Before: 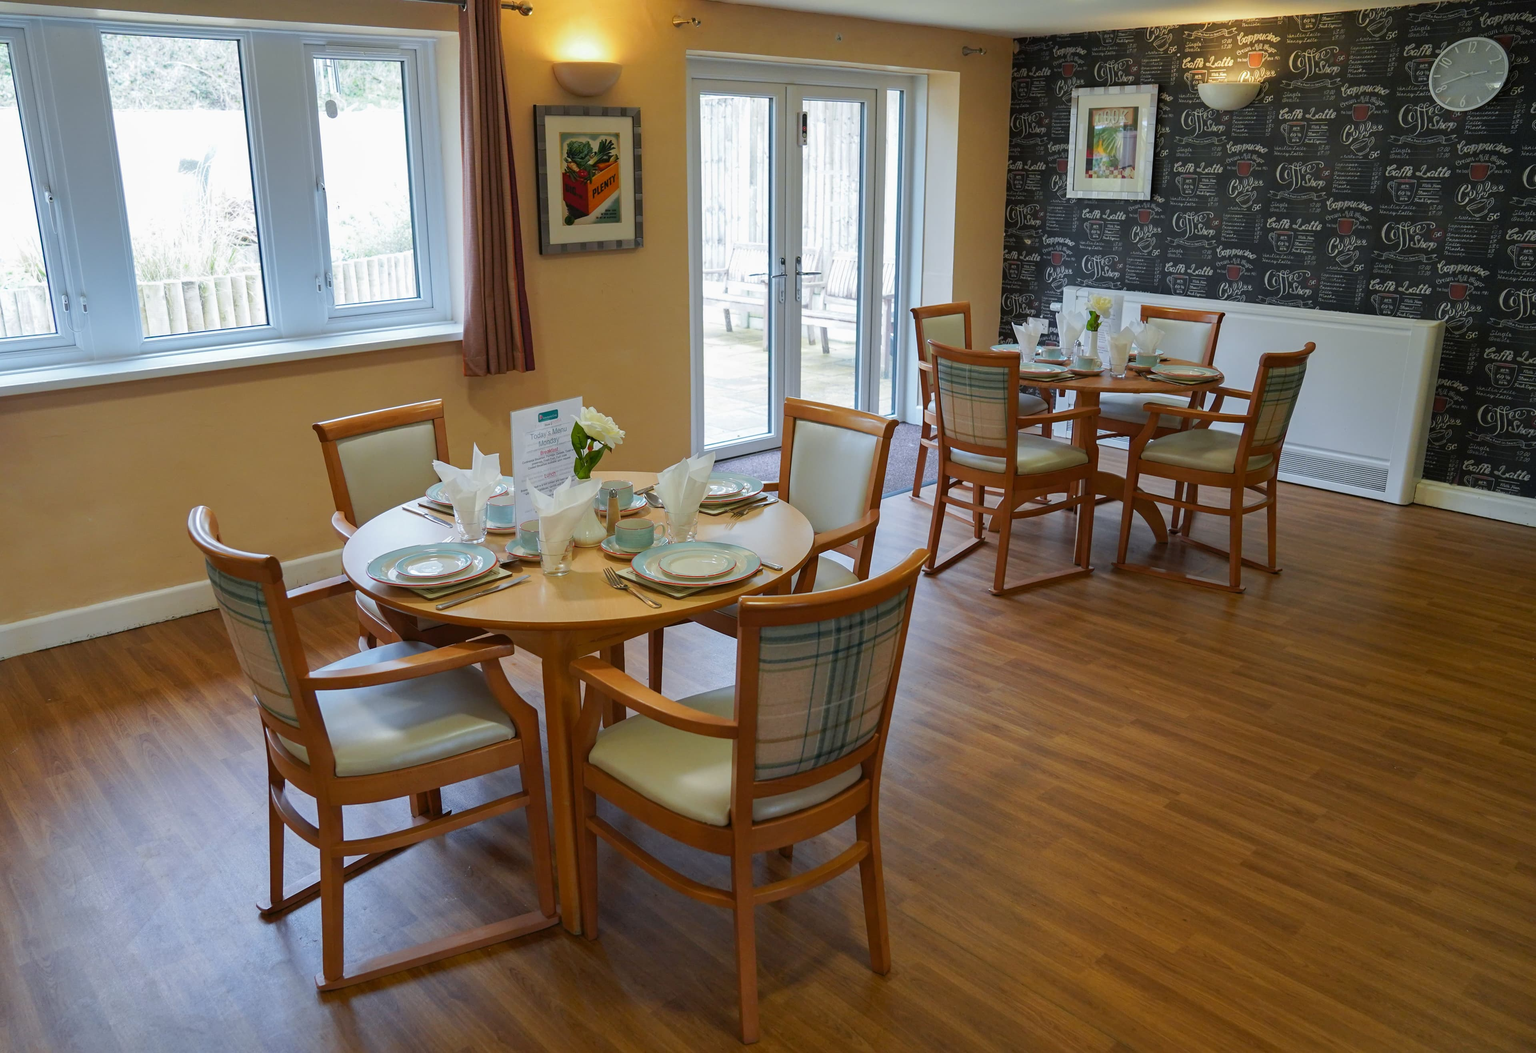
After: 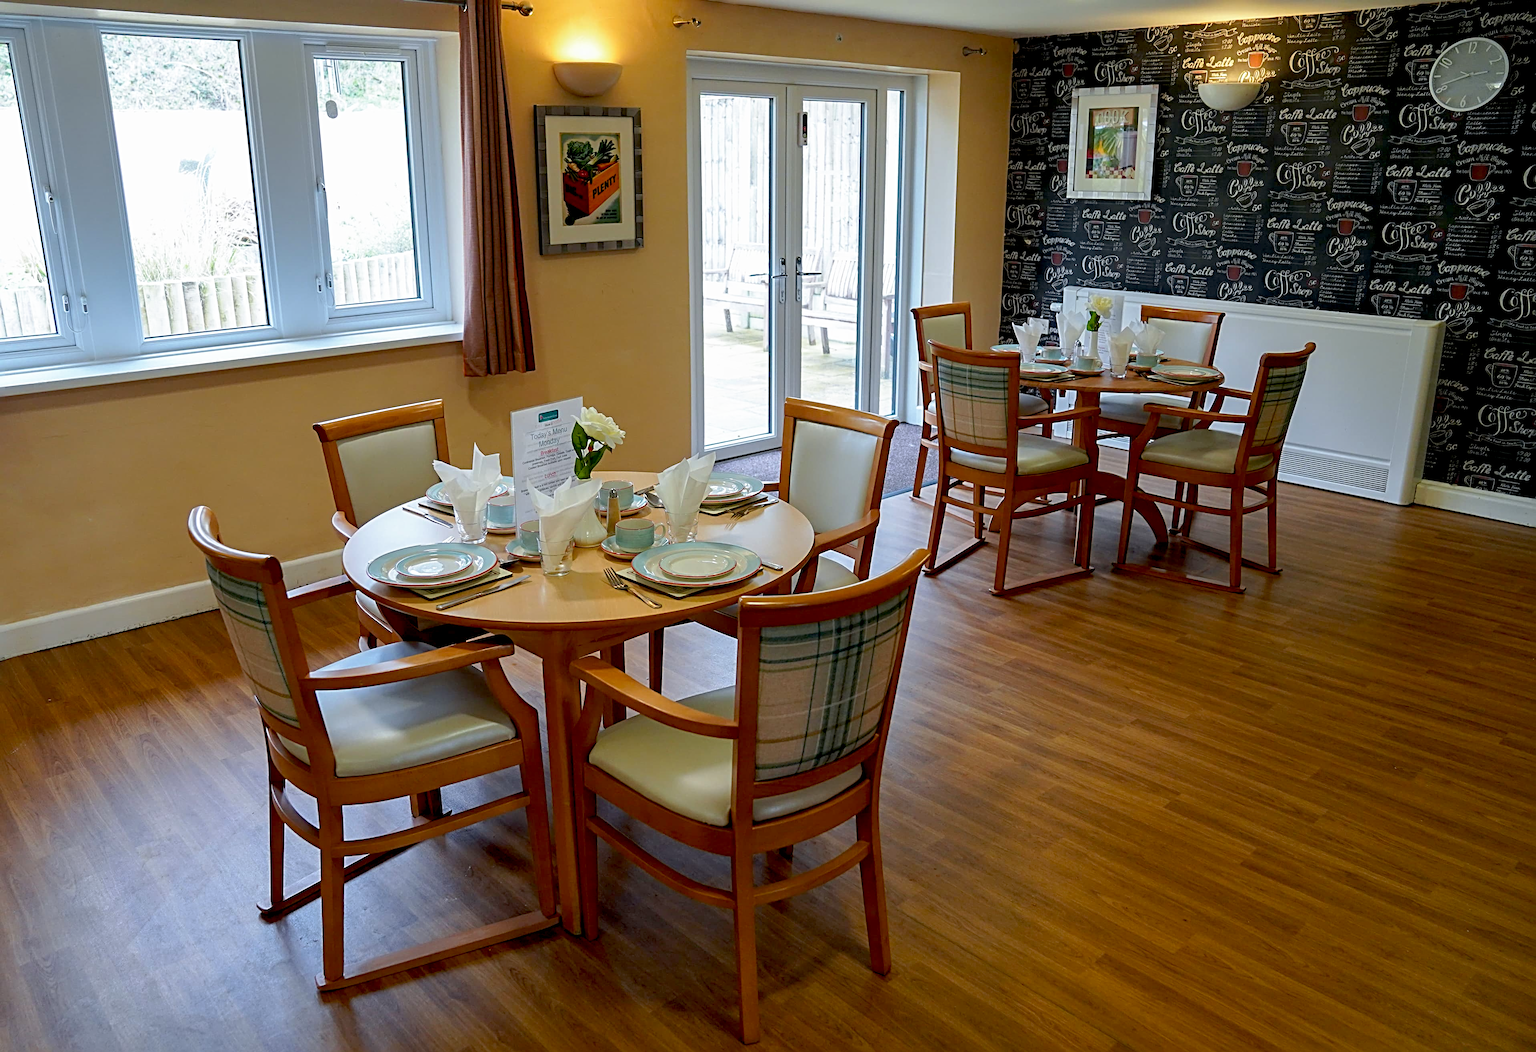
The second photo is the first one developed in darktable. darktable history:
sharpen: radius 4.857
base curve: curves: ch0 [(0.017, 0) (0.425, 0.441) (0.844, 0.933) (1, 1)], preserve colors none
